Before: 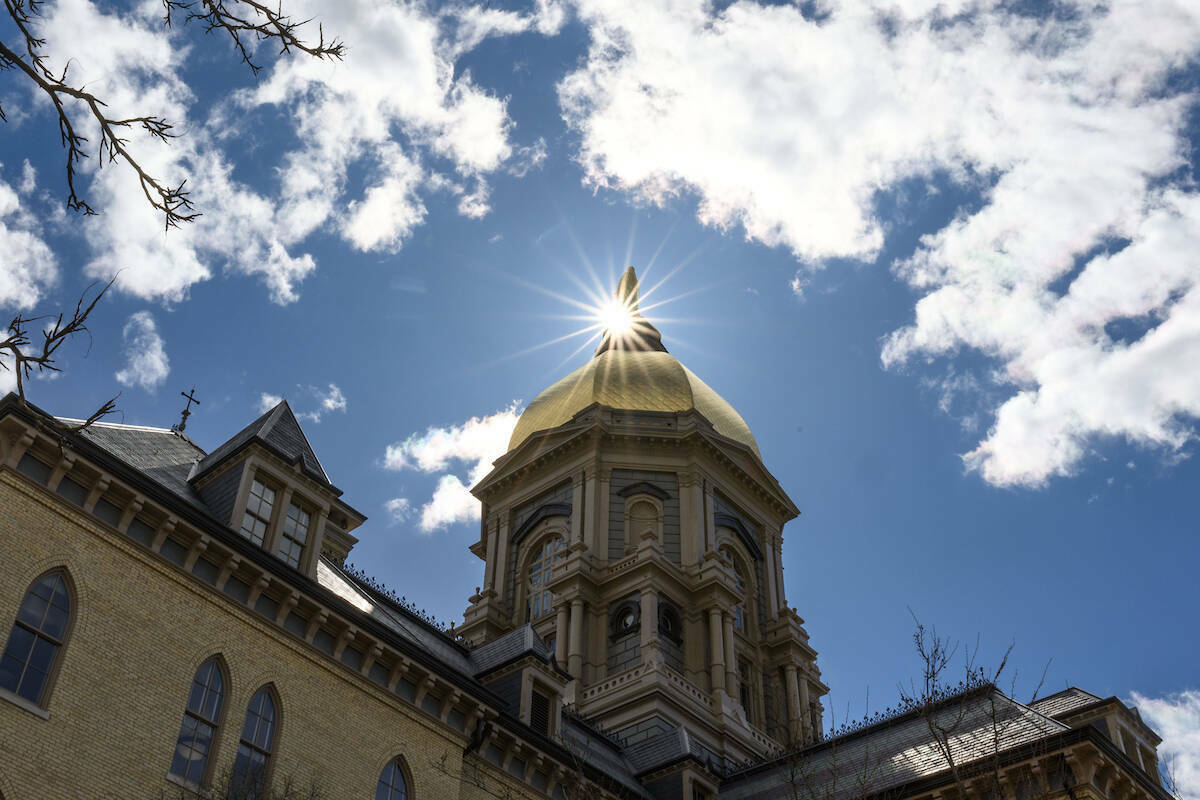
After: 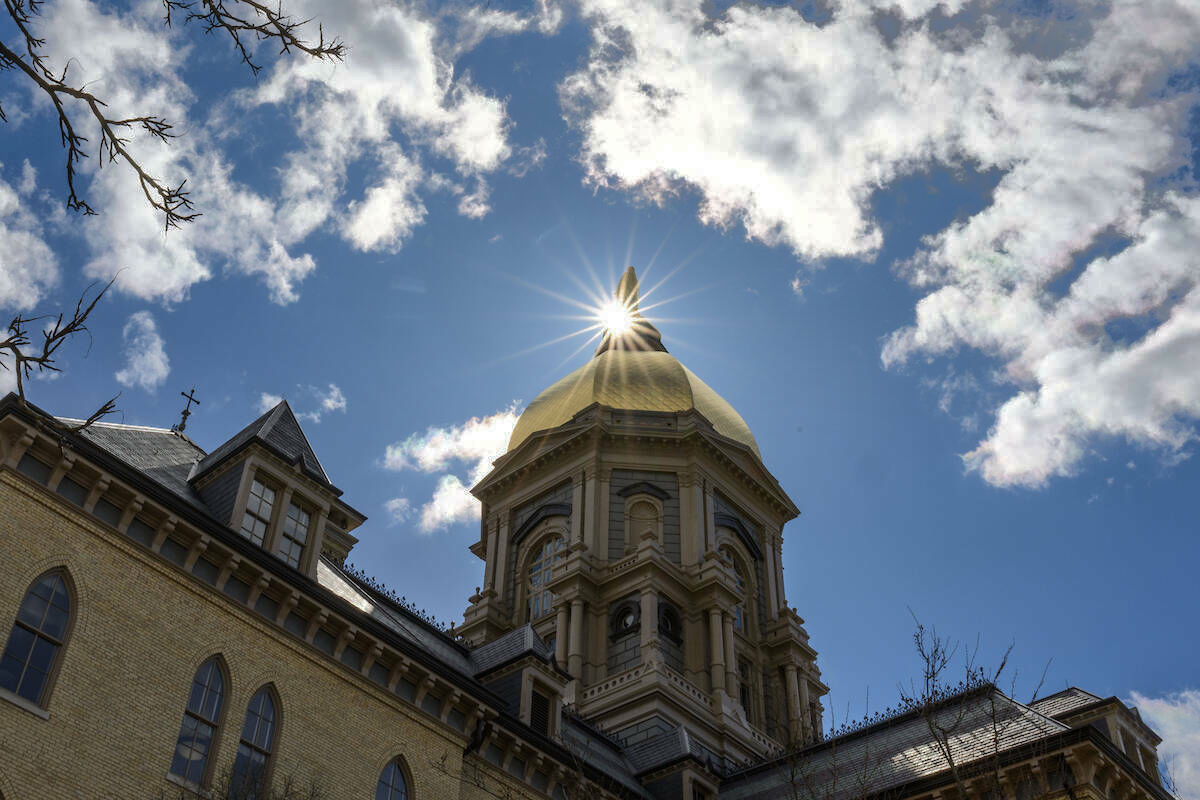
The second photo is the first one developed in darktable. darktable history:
shadows and highlights: shadows -19.19, highlights -73.46
